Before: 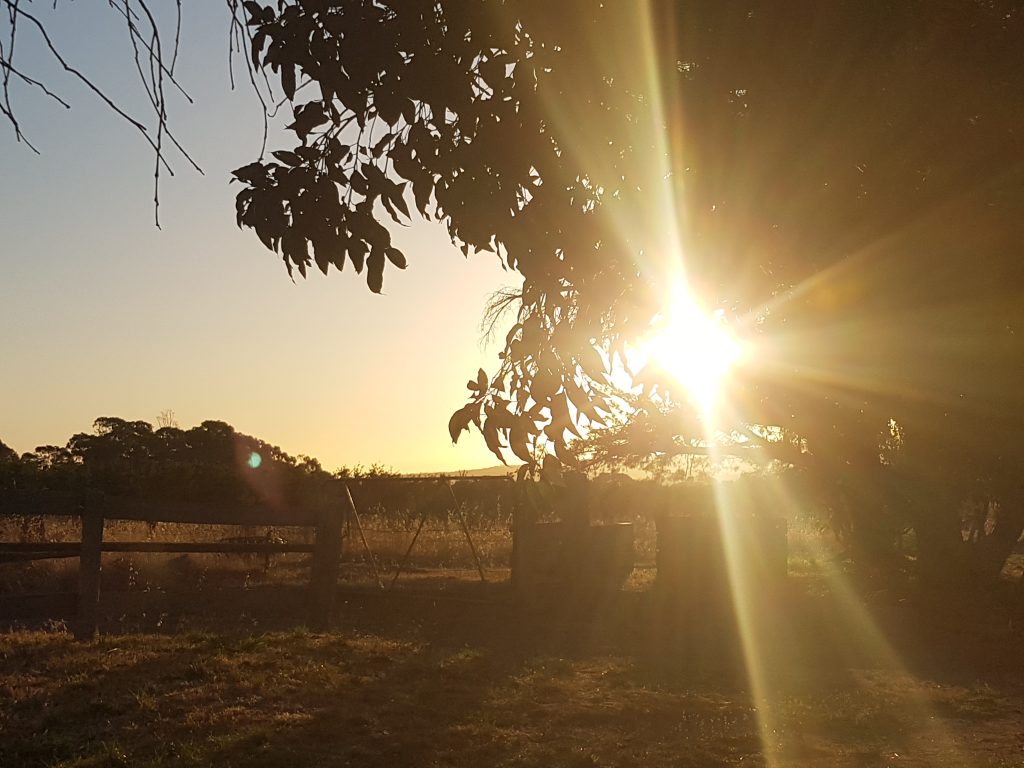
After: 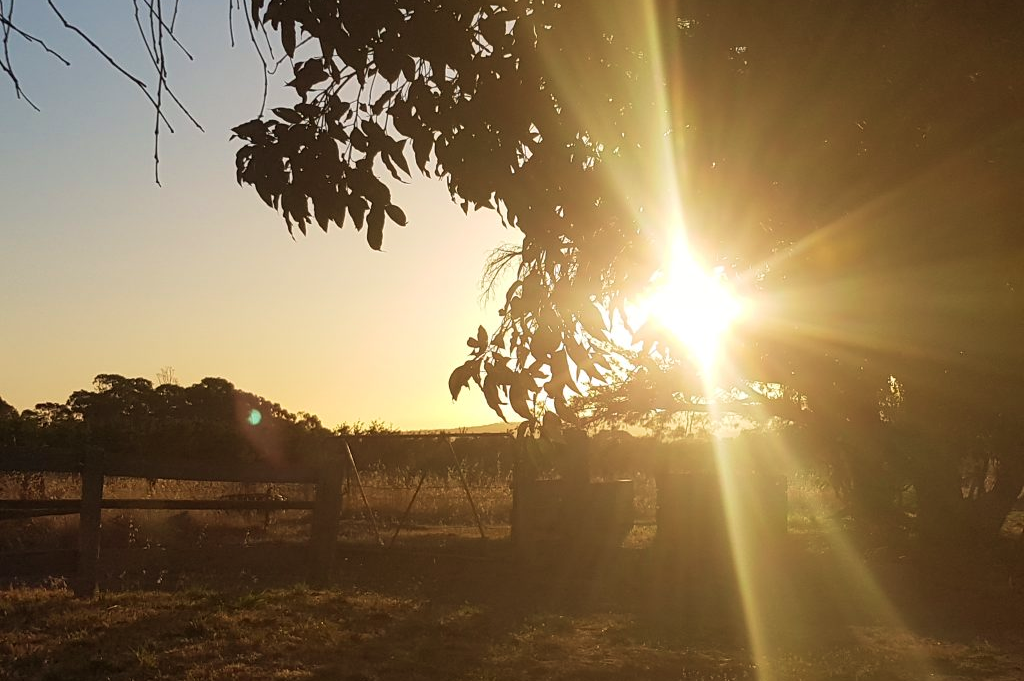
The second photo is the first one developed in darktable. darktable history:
crop and rotate: top 5.609%, bottom 5.609%
velvia: on, module defaults
